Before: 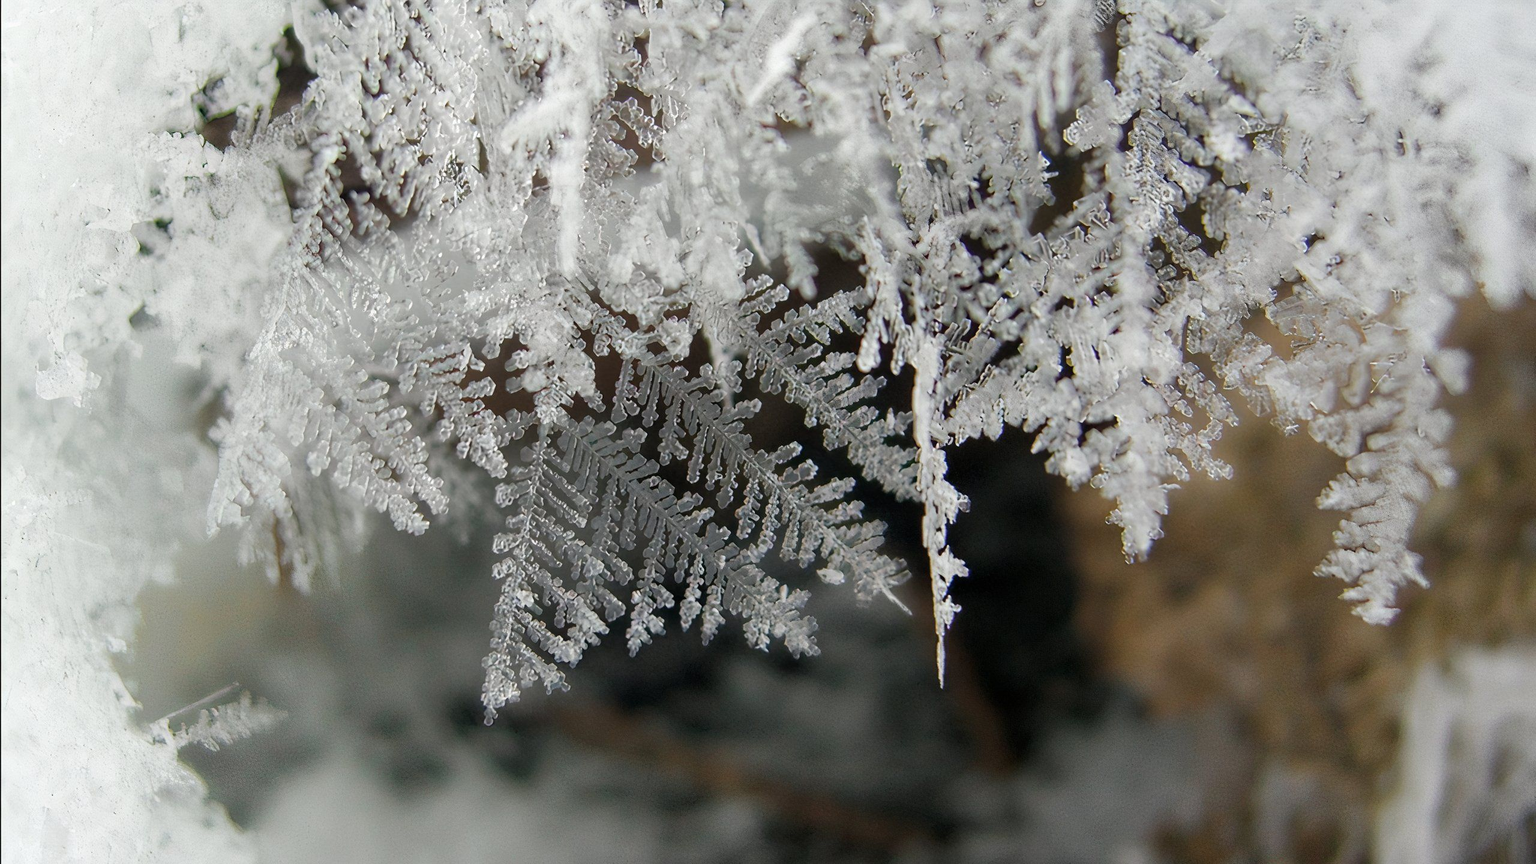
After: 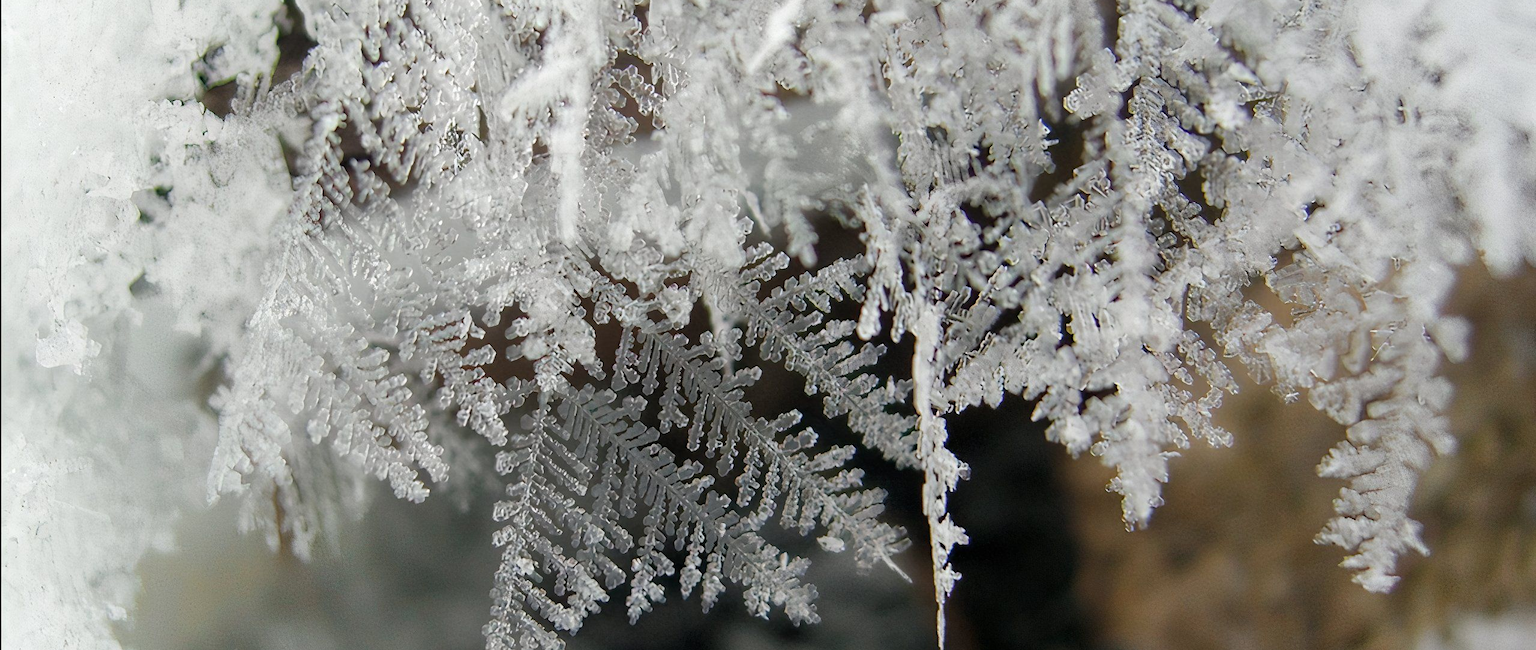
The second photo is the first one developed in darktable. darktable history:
crop: top 3.808%, bottom 20.881%
